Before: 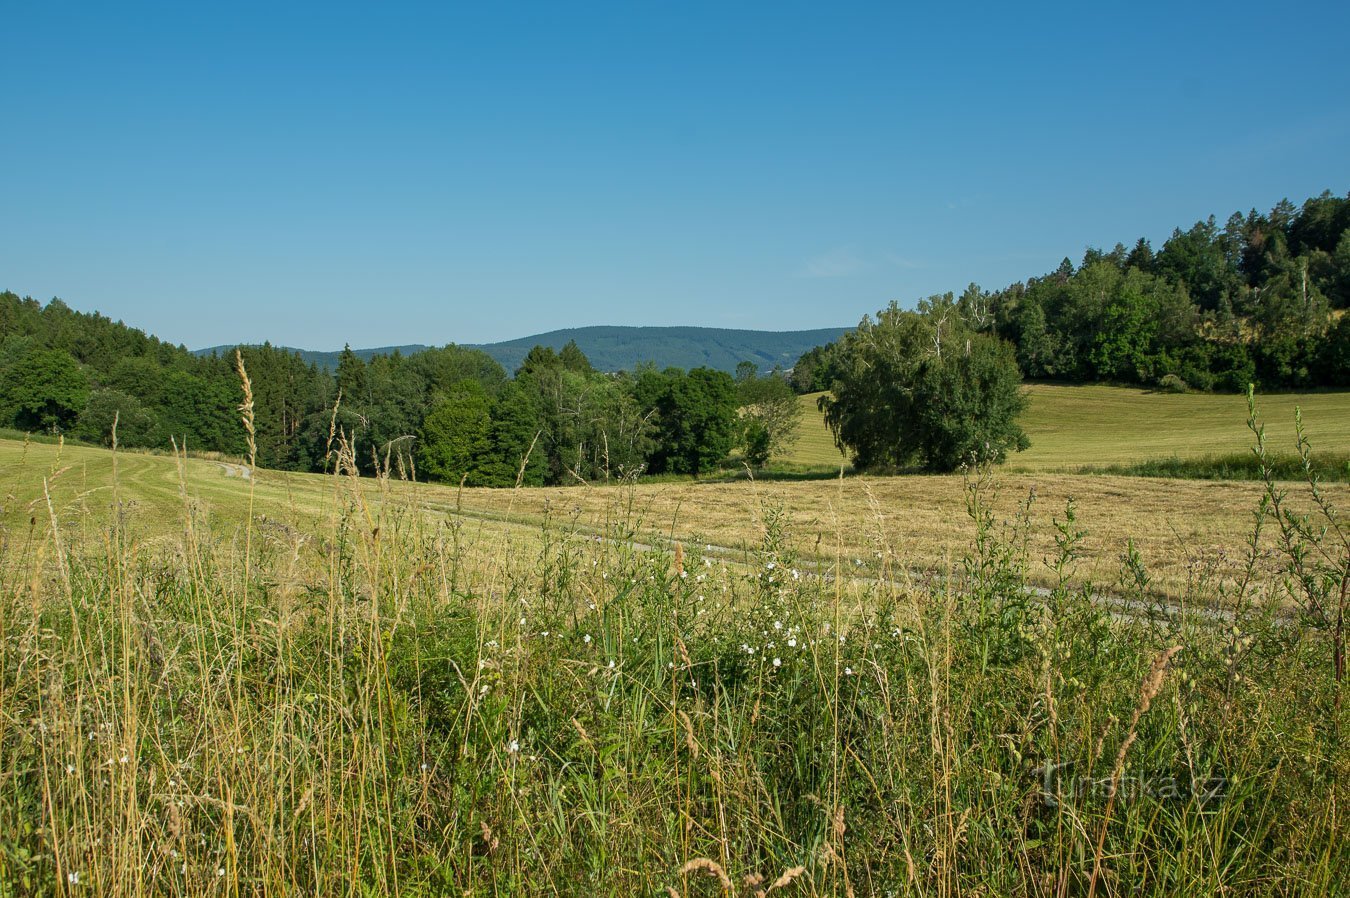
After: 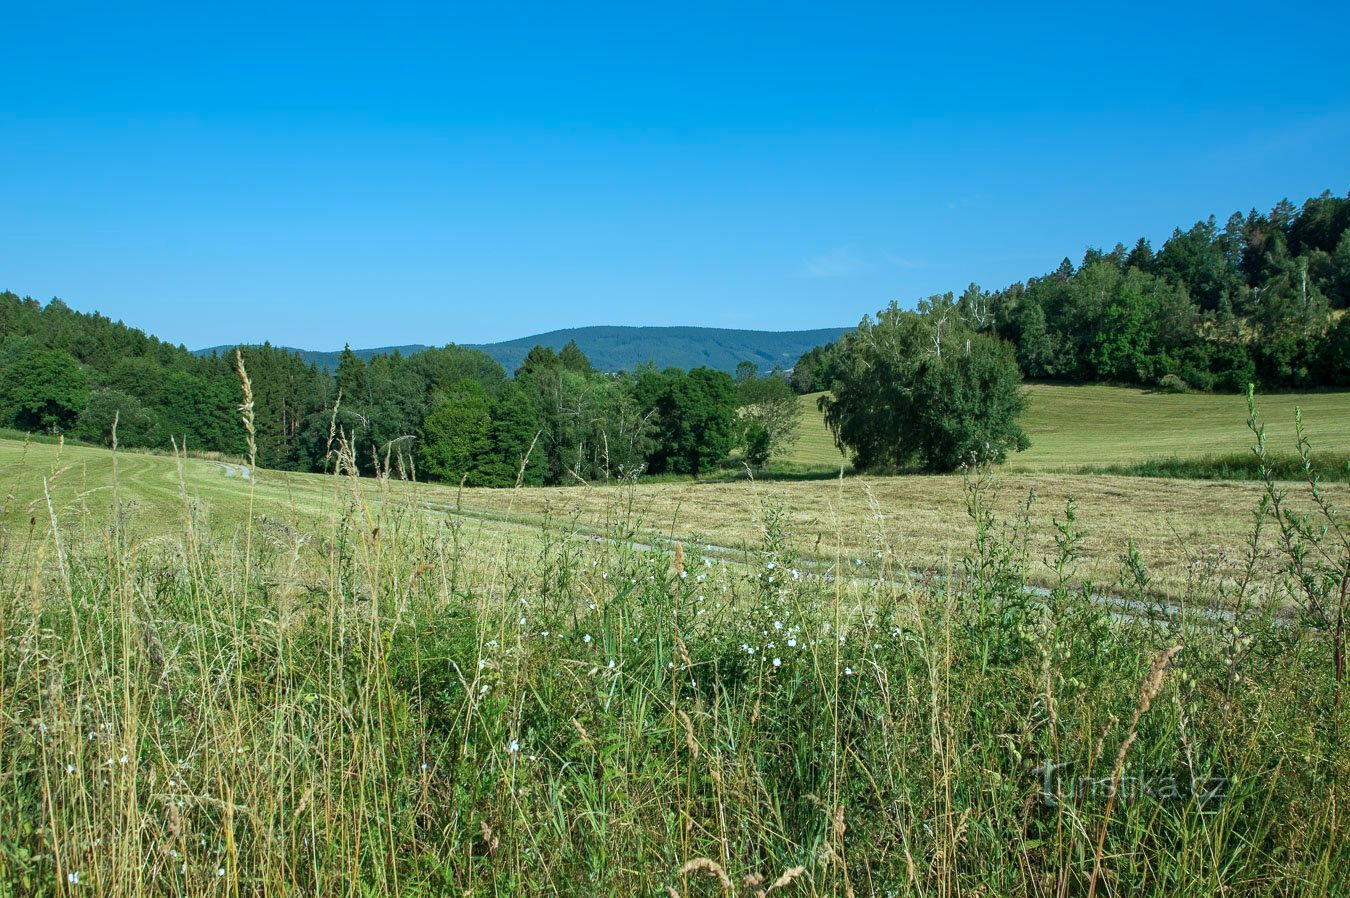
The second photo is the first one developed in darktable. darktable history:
exposure: exposure 0.201 EV, compensate highlight preservation false
color calibration: x 0.383, y 0.371, temperature 3911.72 K
